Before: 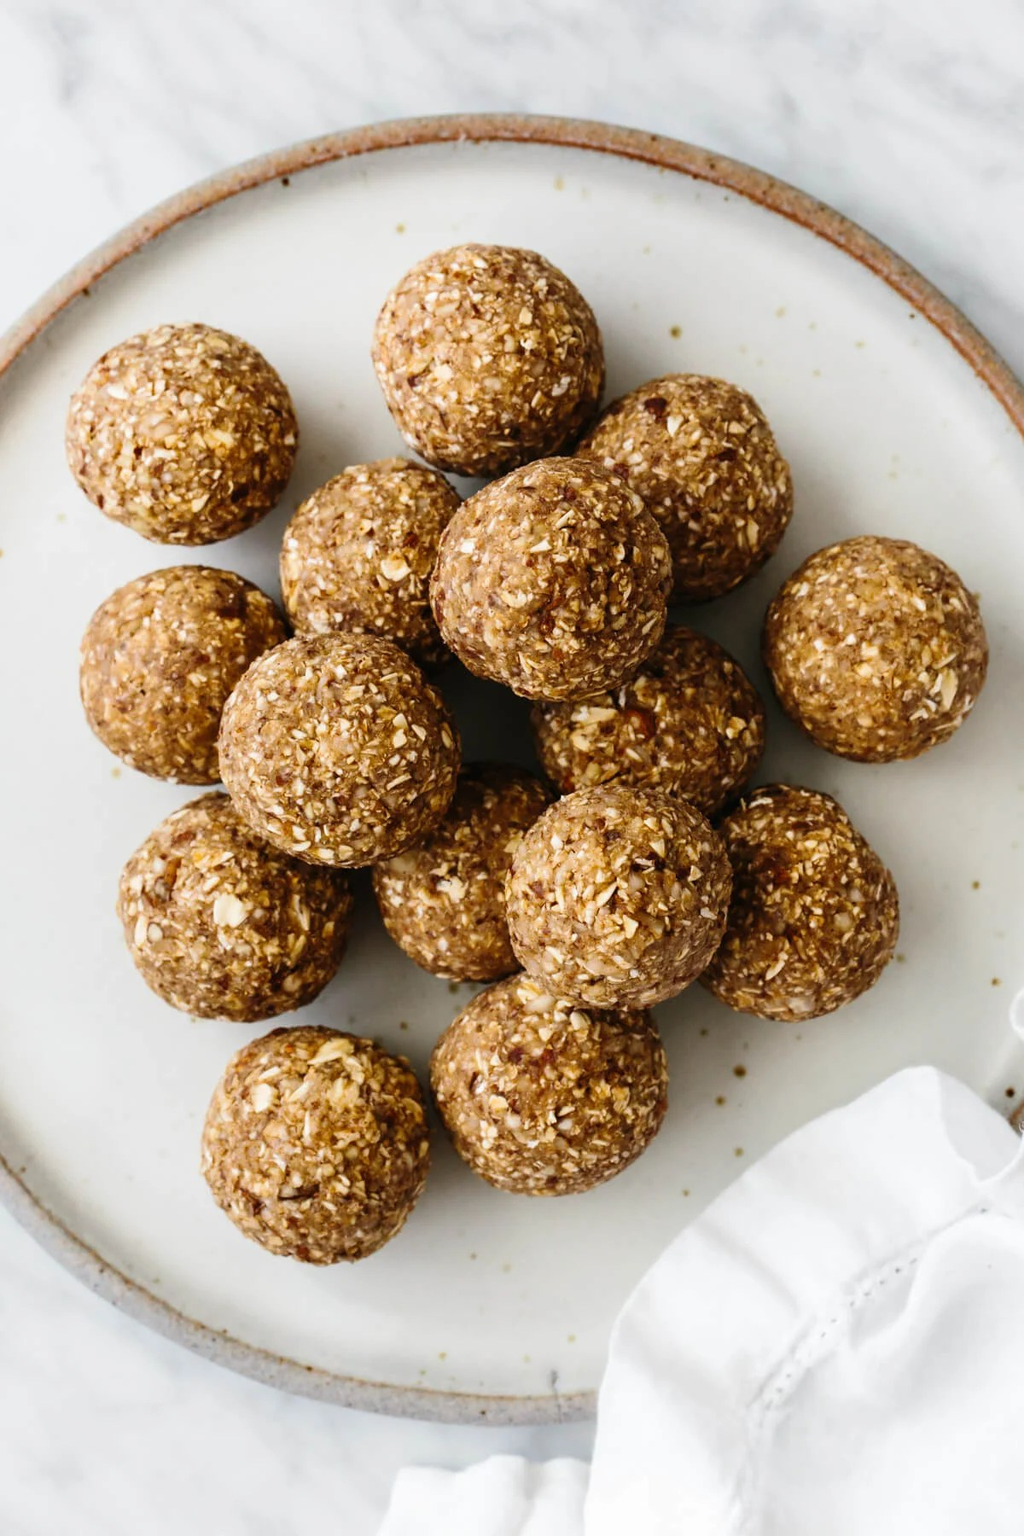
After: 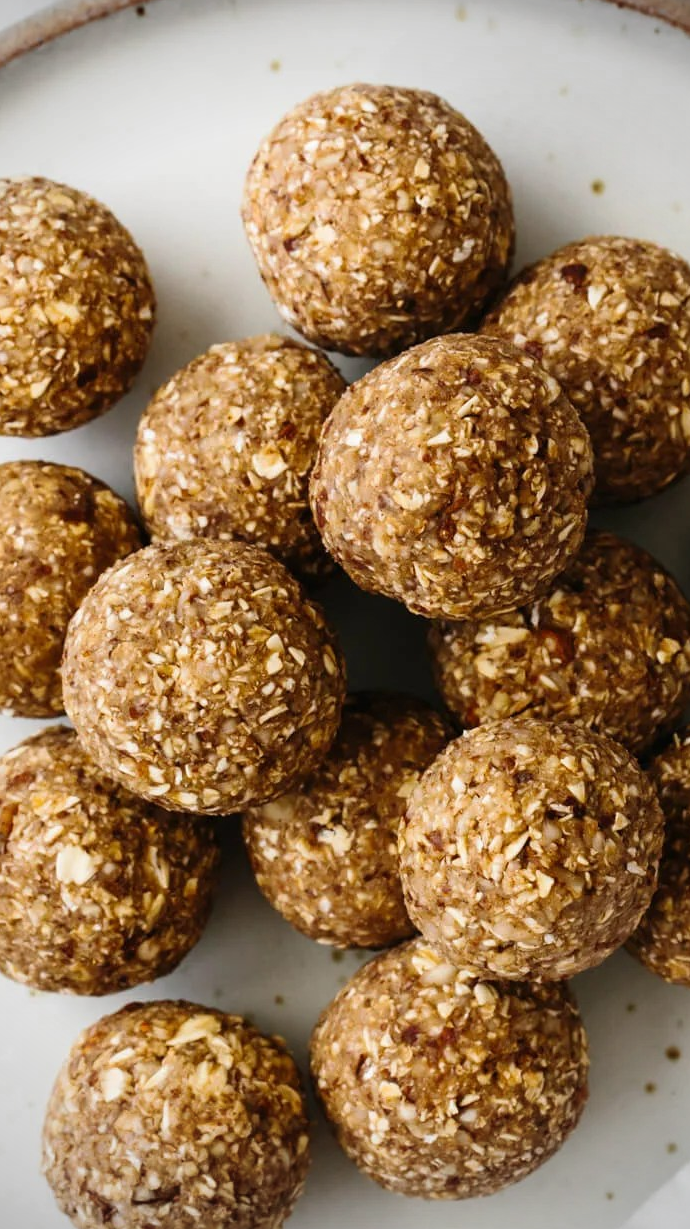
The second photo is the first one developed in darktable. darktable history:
crop: left 16.206%, top 11.244%, right 26.262%, bottom 20.43%
vignetting: on, module defaults
